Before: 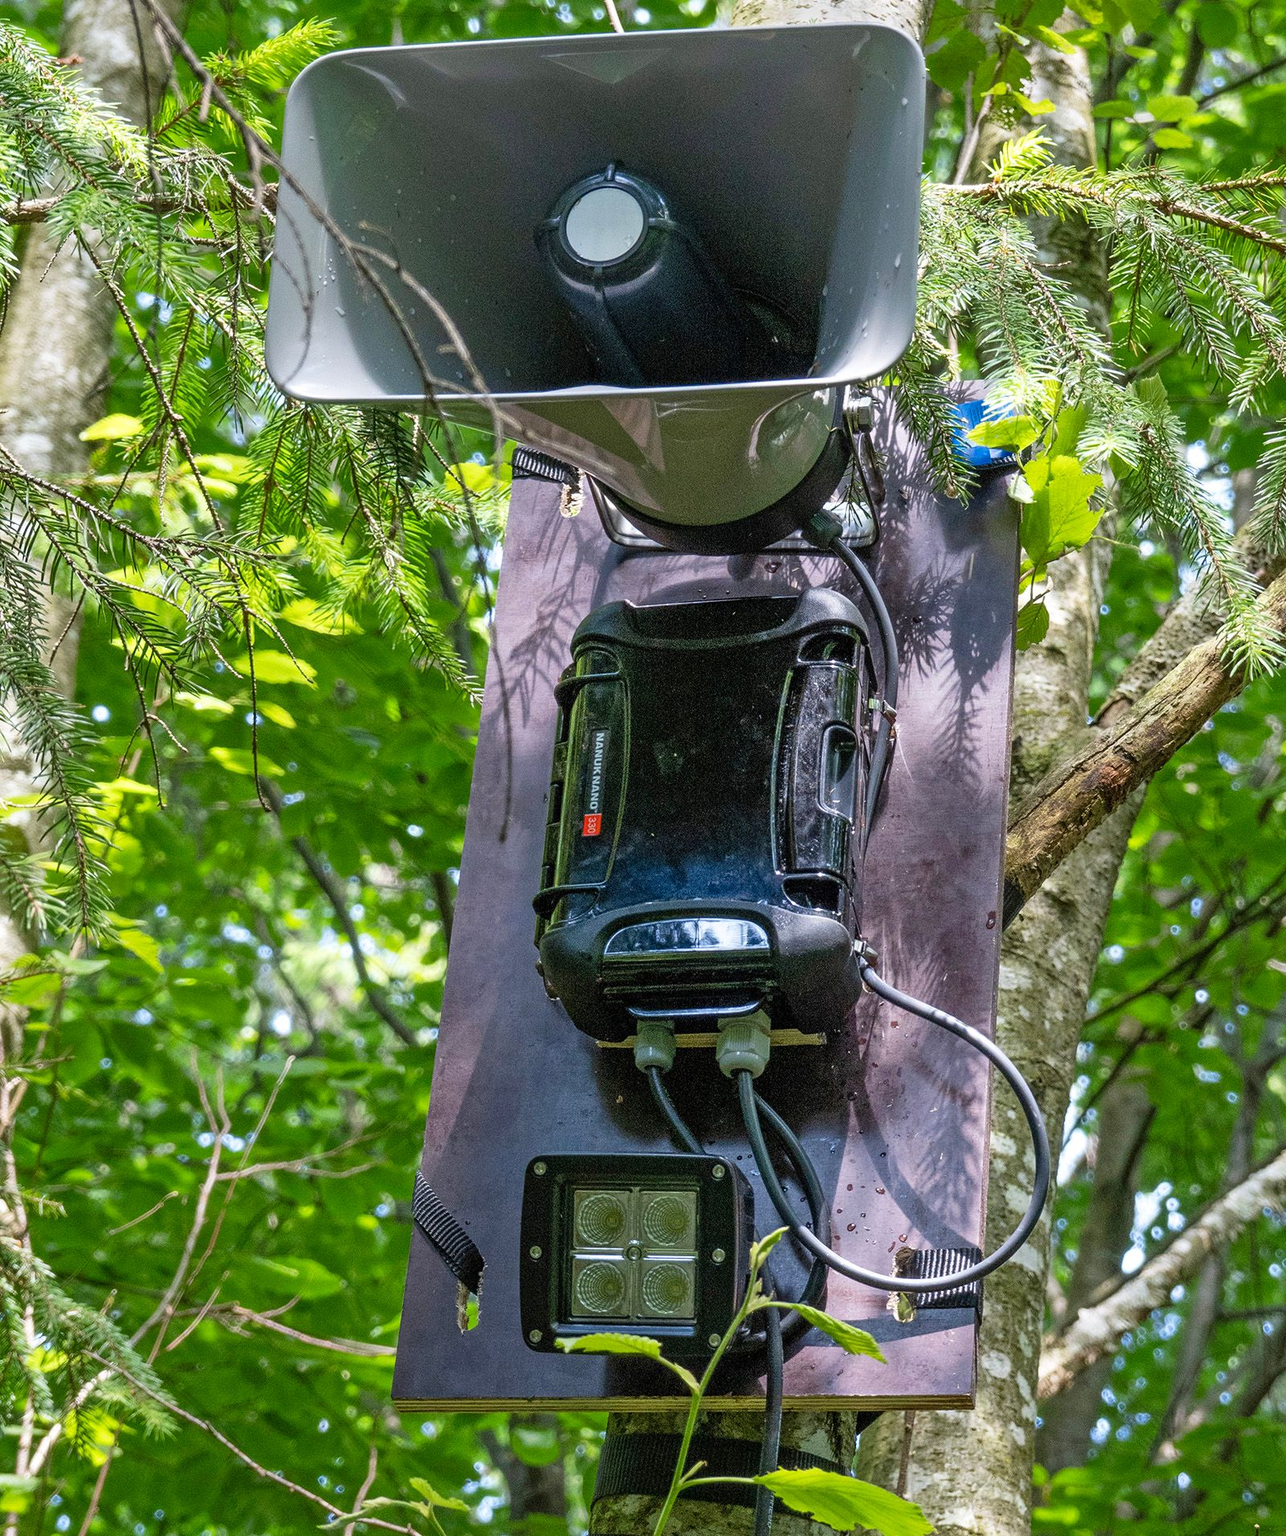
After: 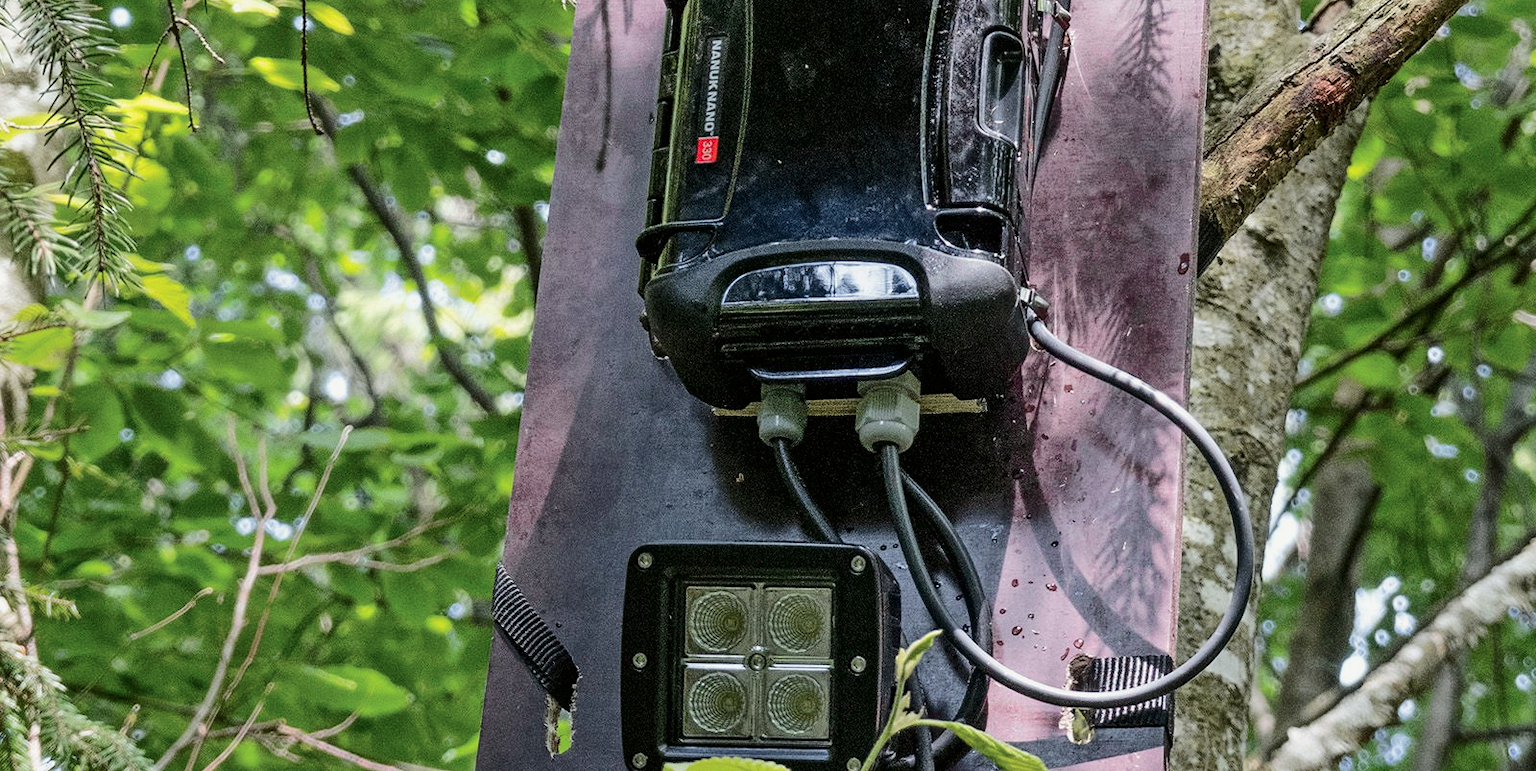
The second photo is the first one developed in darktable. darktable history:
crop: top 45.551%, bottom 12.262%
tone curve: curves: ch0 [(0, 0) (0.058, 0.022) (0.265, 0.208) (0.41, 0.417) (0.485, 0.524) (0.638, 0.673) (0.845, 0.828) (0.994, 0.964)]; ch1 [(0, 0) (0.136, 0.146) (0.317, 0.34) (0.382, 0.408) (0.469, 0.482) (0.498, 0.497) (0.557, 0.573) (0.644, 0.643) (0.725, 0.765) (1, 1)]; ch2 [(0, 0) (0.352, 0.403) (0.45, 0.469) (0.502, 0.504) (0.54, 0.524) (0.592, 0.566) (0.638, 0.599) (1, 1)], color space Lab, independent channels, preserve colors none
